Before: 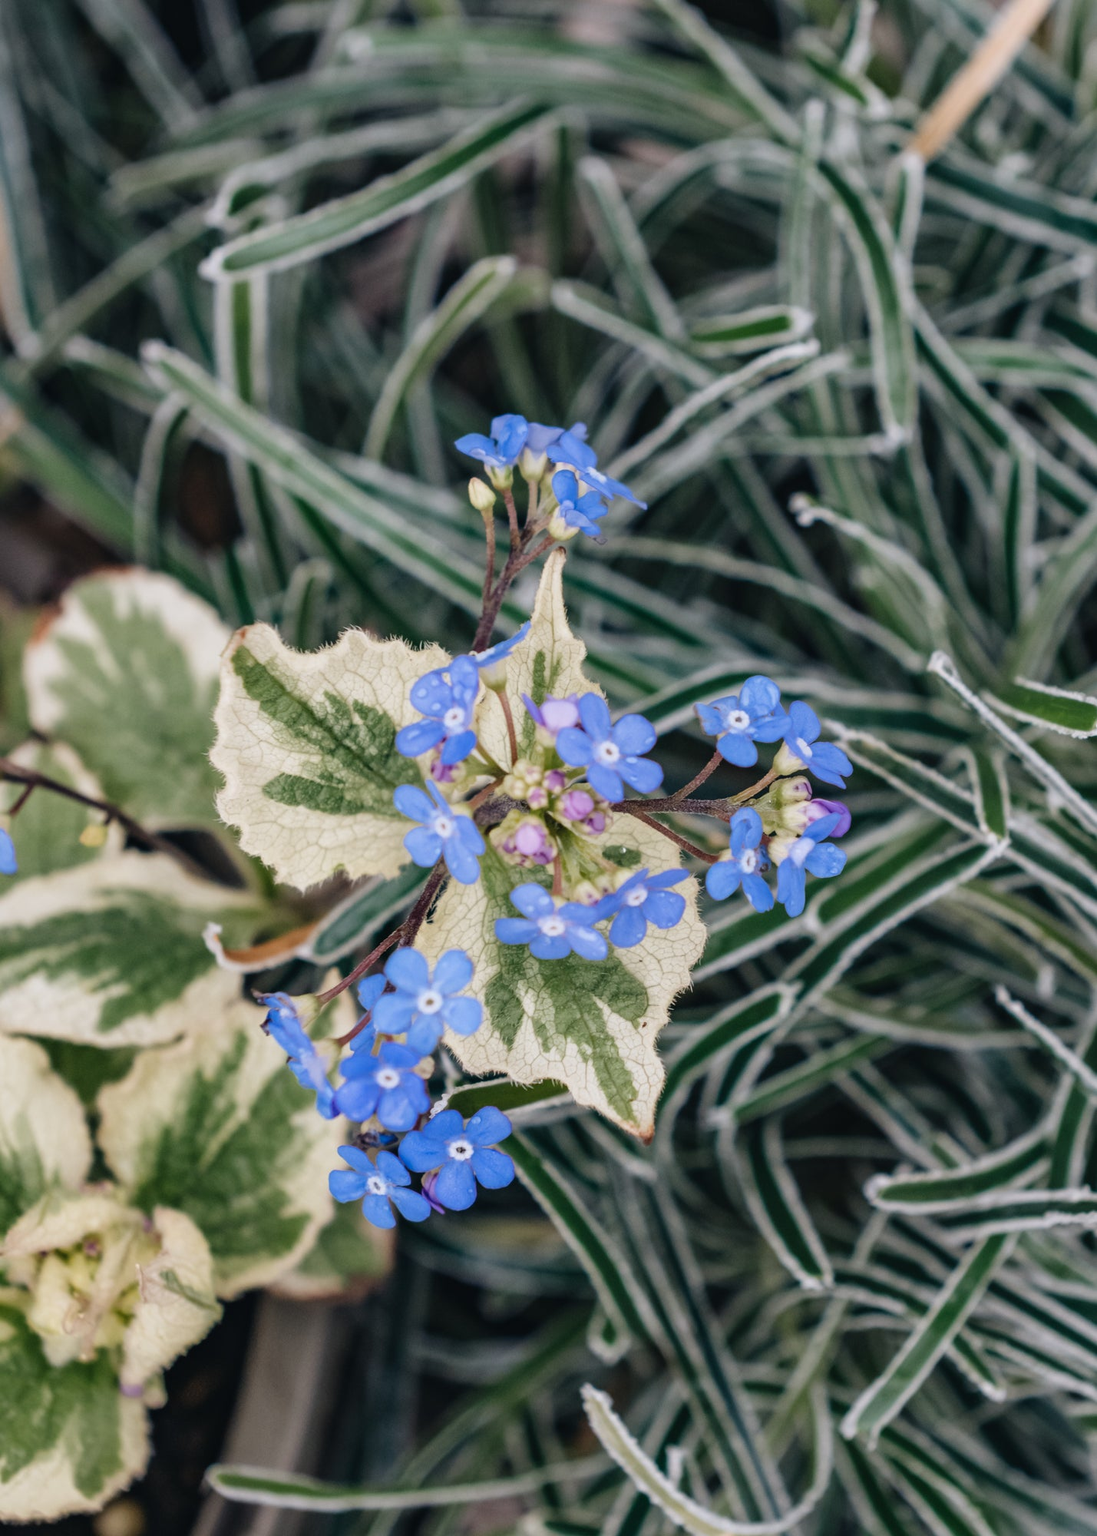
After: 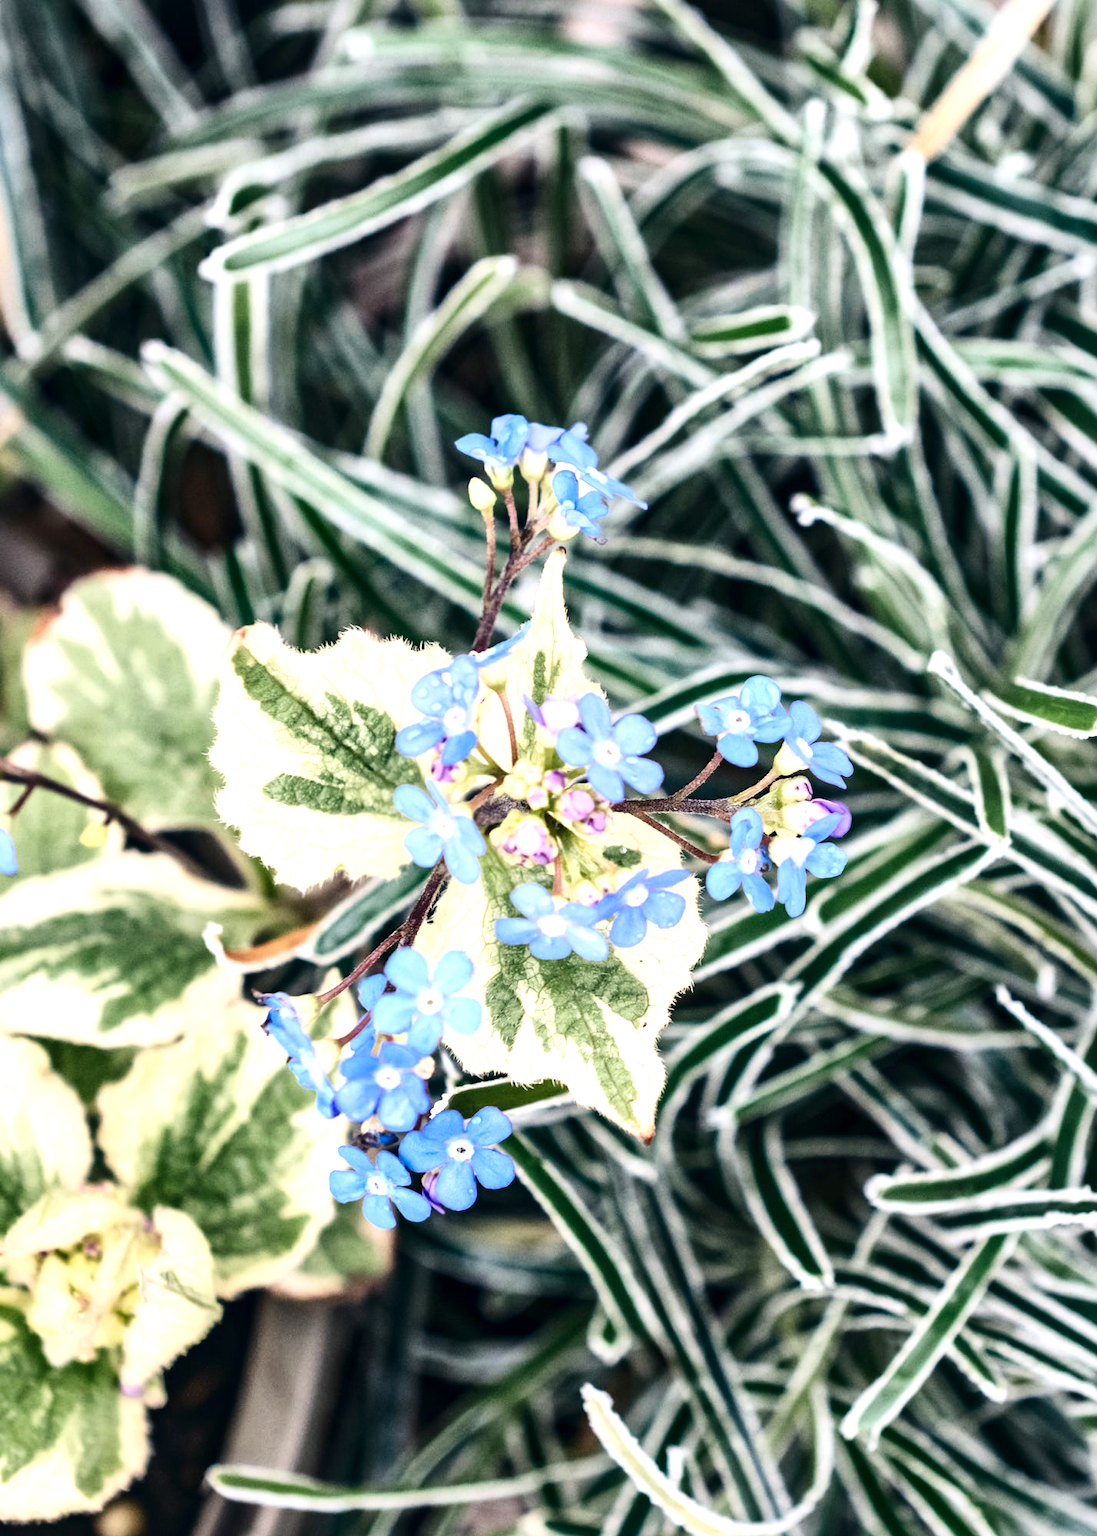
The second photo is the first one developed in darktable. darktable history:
contrast brightness saturation: contrast 0.278
local contrast: mode bilateral grid, contrast 20, coarseness 50, detail 148%, midtone range 0.2
exposure: black level correction 0, exposure 1.102 EV, compensate highlight preservation false
